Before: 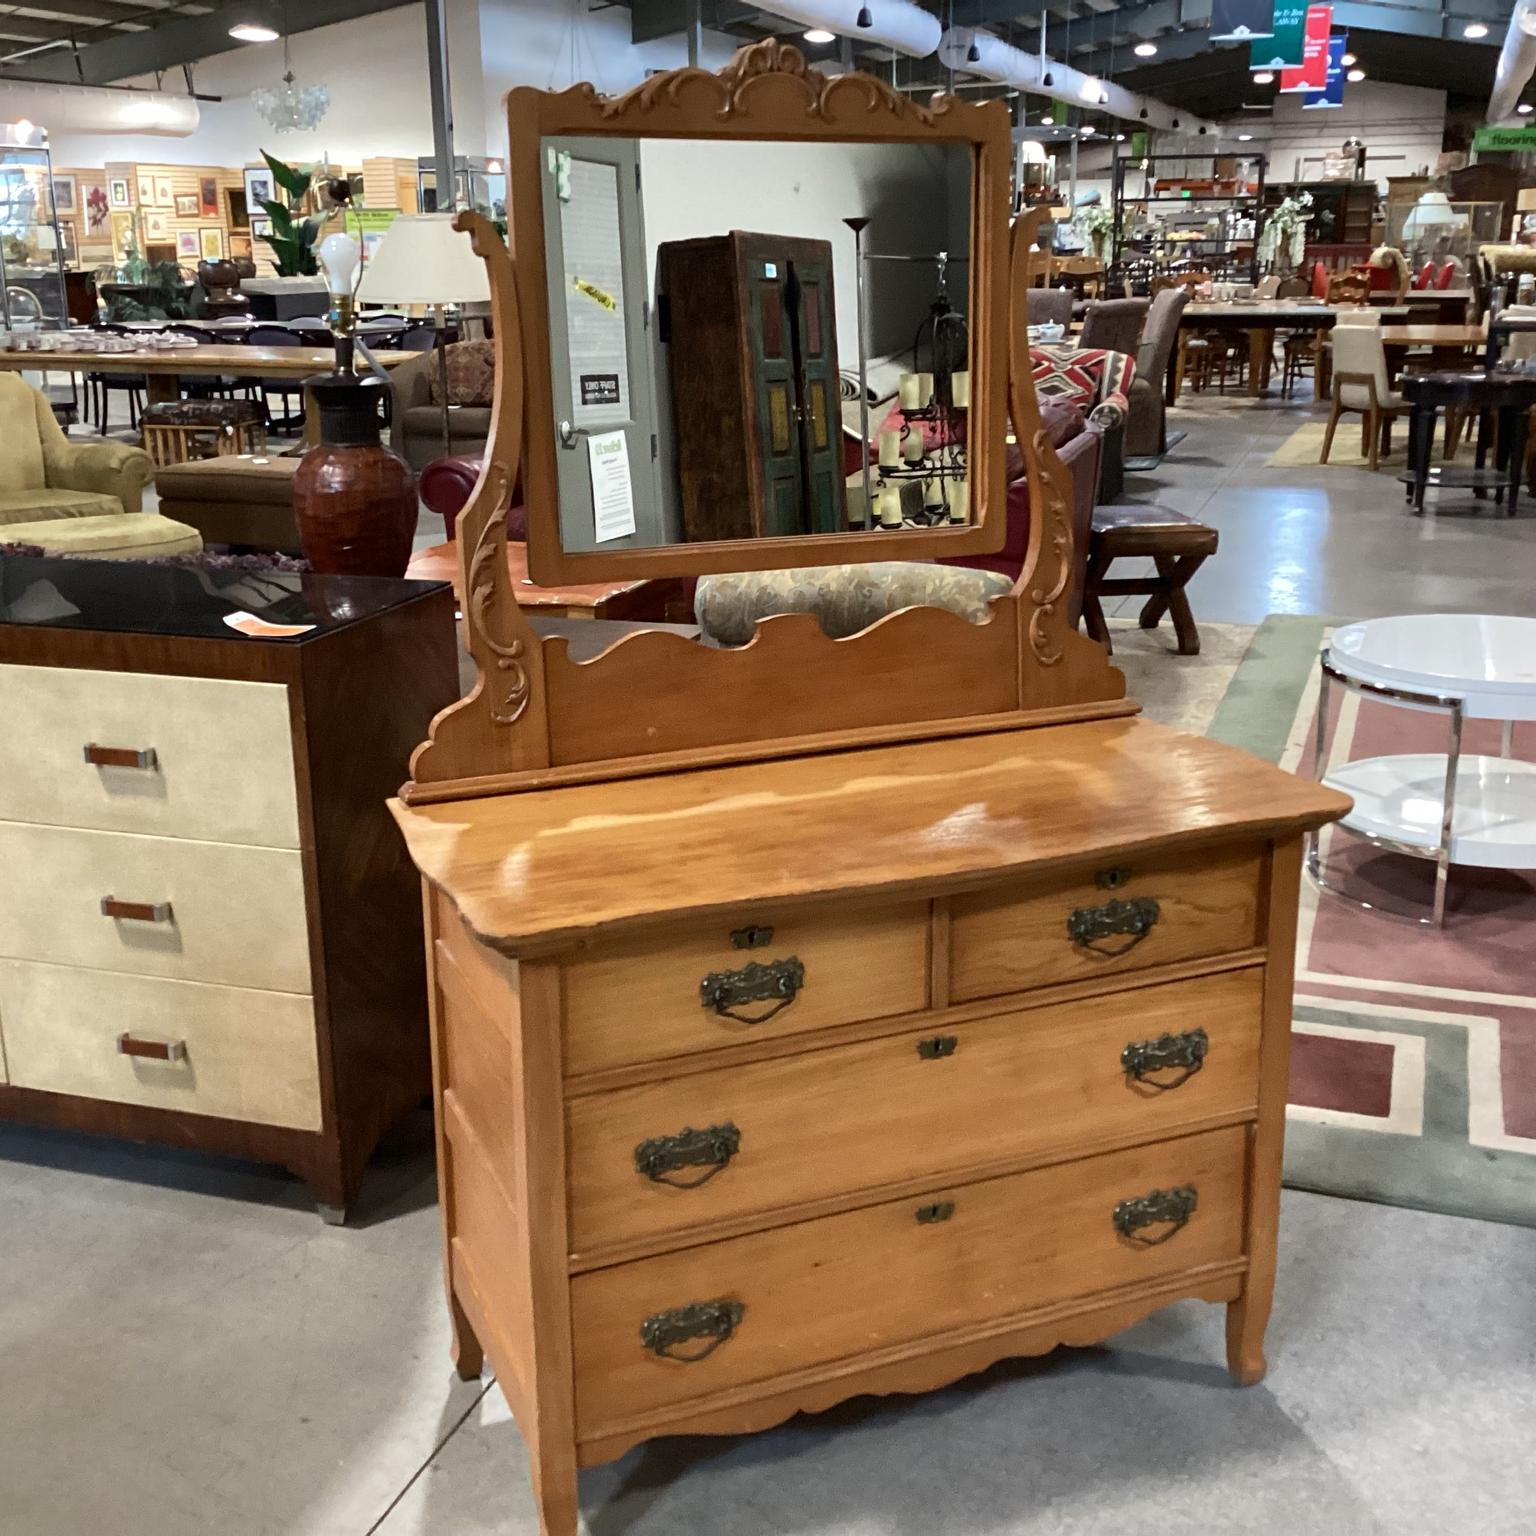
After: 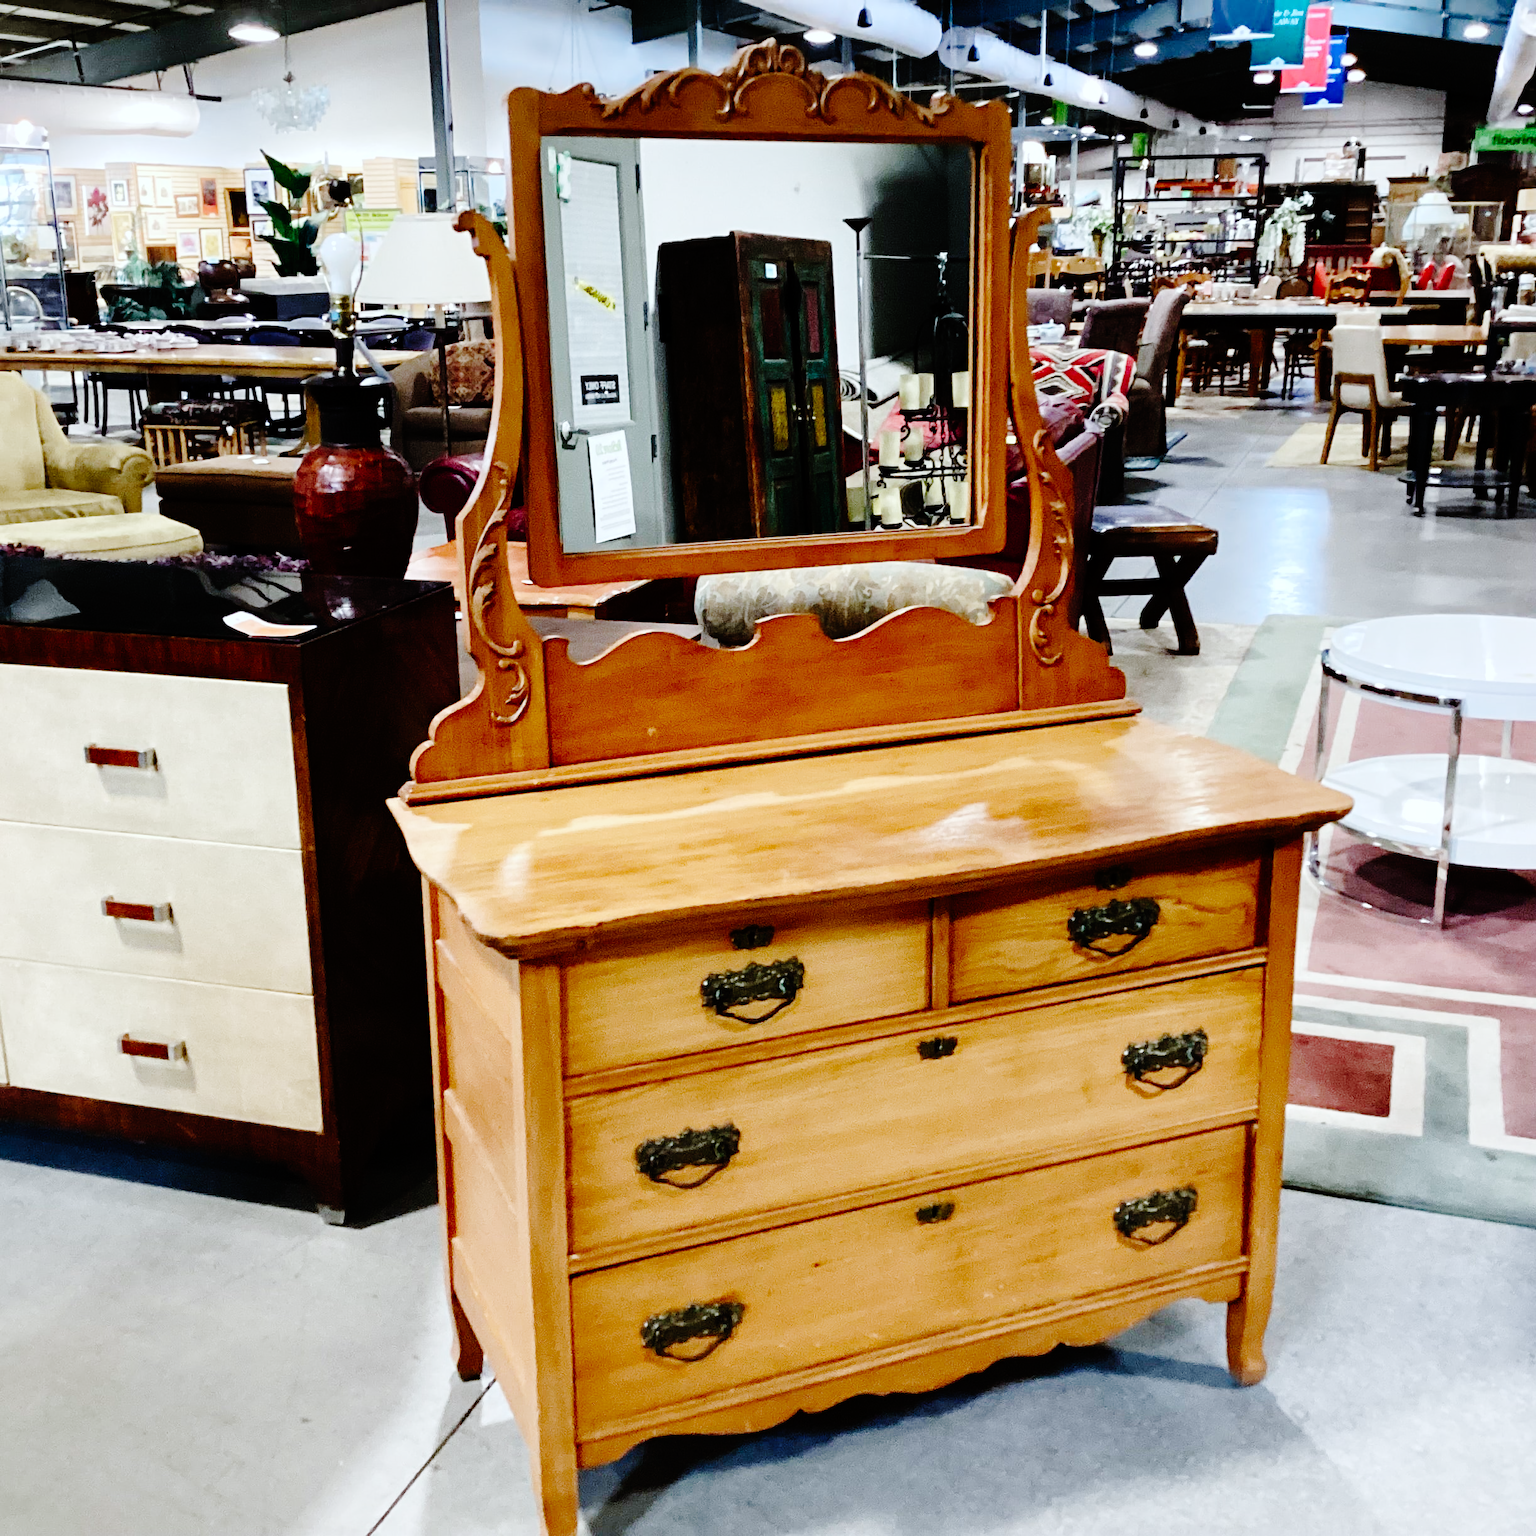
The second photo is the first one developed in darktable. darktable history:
base curve: curves: ch0 [(0, 0) (0.036, 0.01) (0.123, 0.254) (0.258, 0.504) (0.507, 0.748) (1, 1)], preserve colors none
color calibration: illuminant custom, x 0.368, y 0.373, temperature 4331.03 K
